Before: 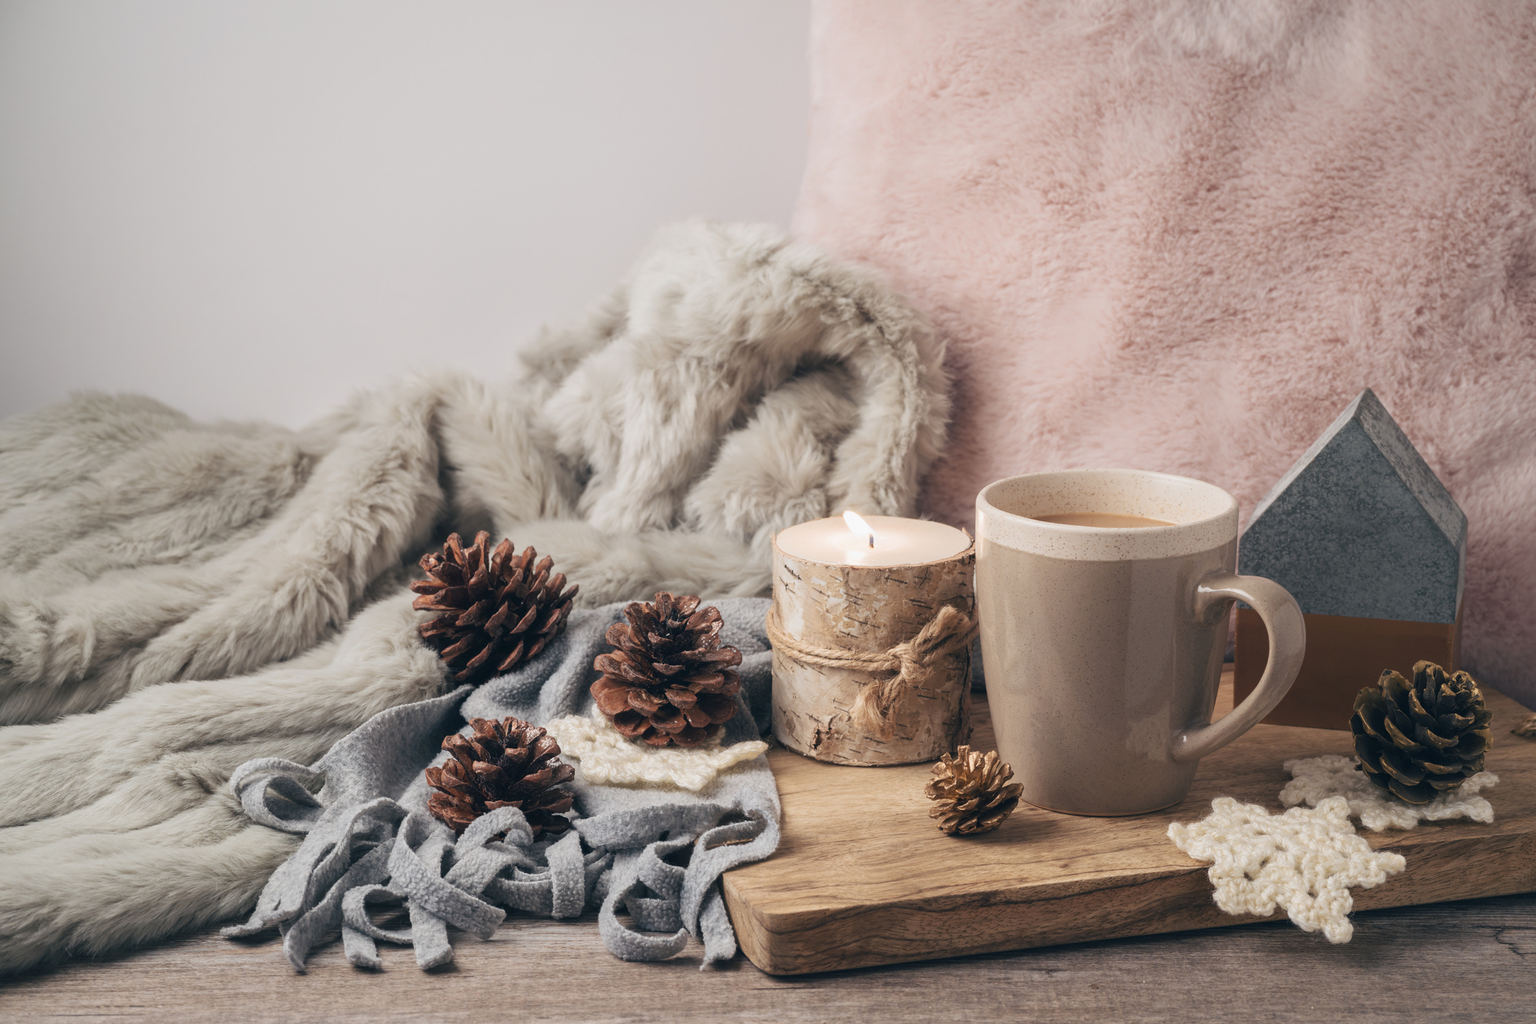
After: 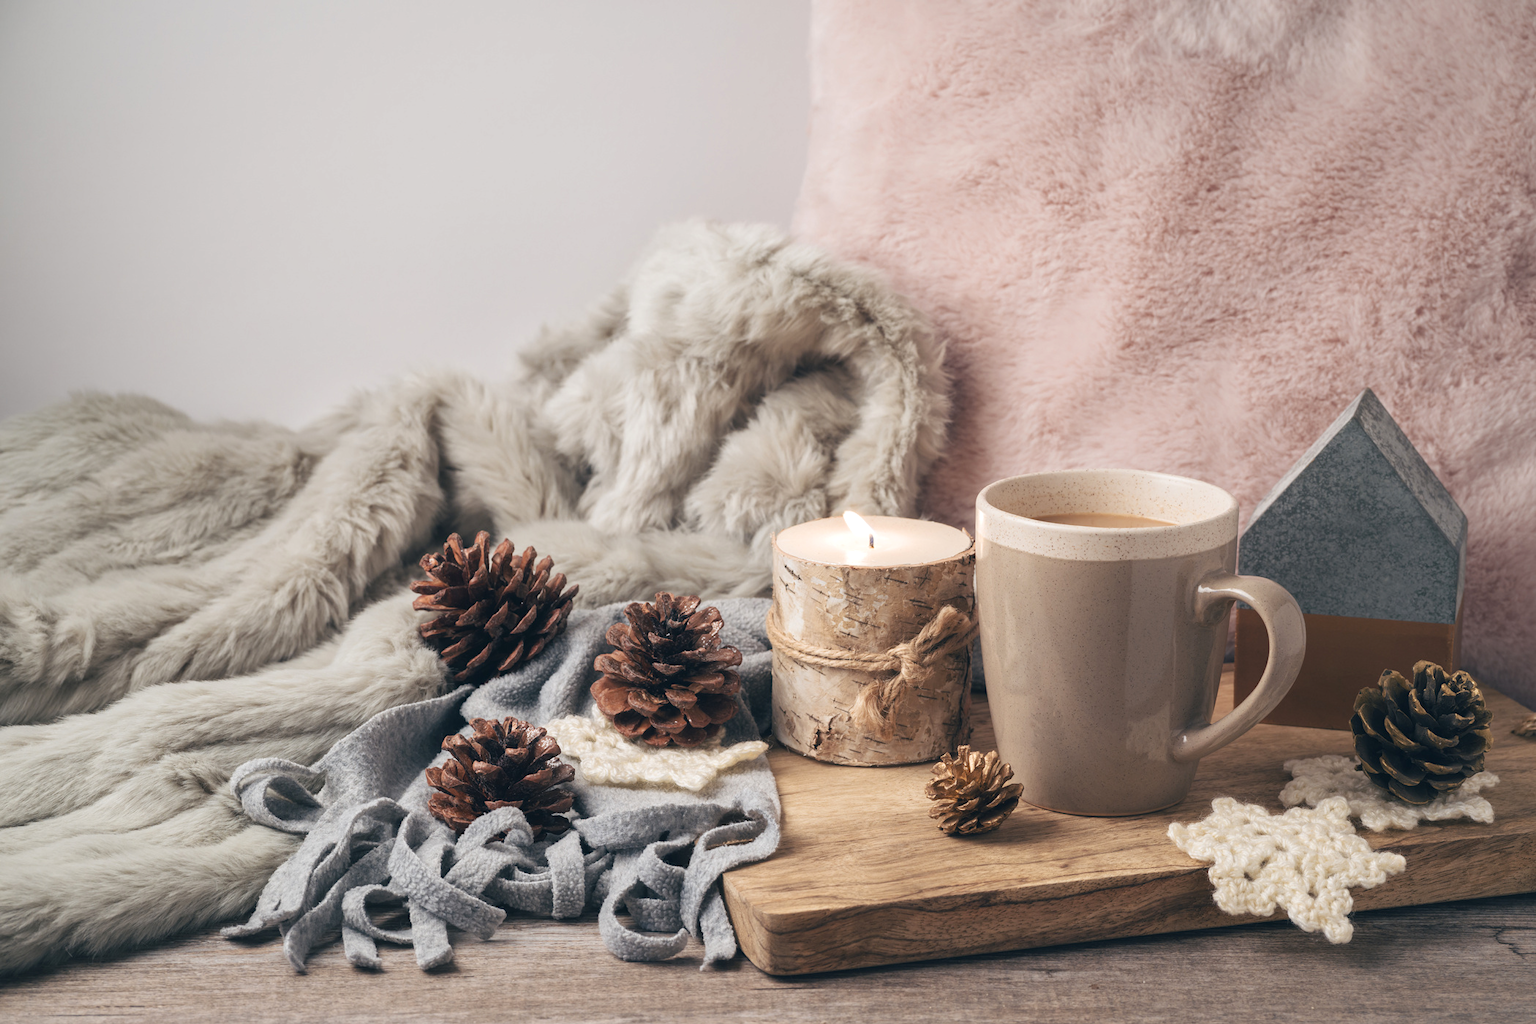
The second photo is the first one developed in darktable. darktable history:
shadows and highlights: shadows 32, highlights -32, soften with gaussian
exposure: exposure 0.191 EV, compensate highlight preservation false
